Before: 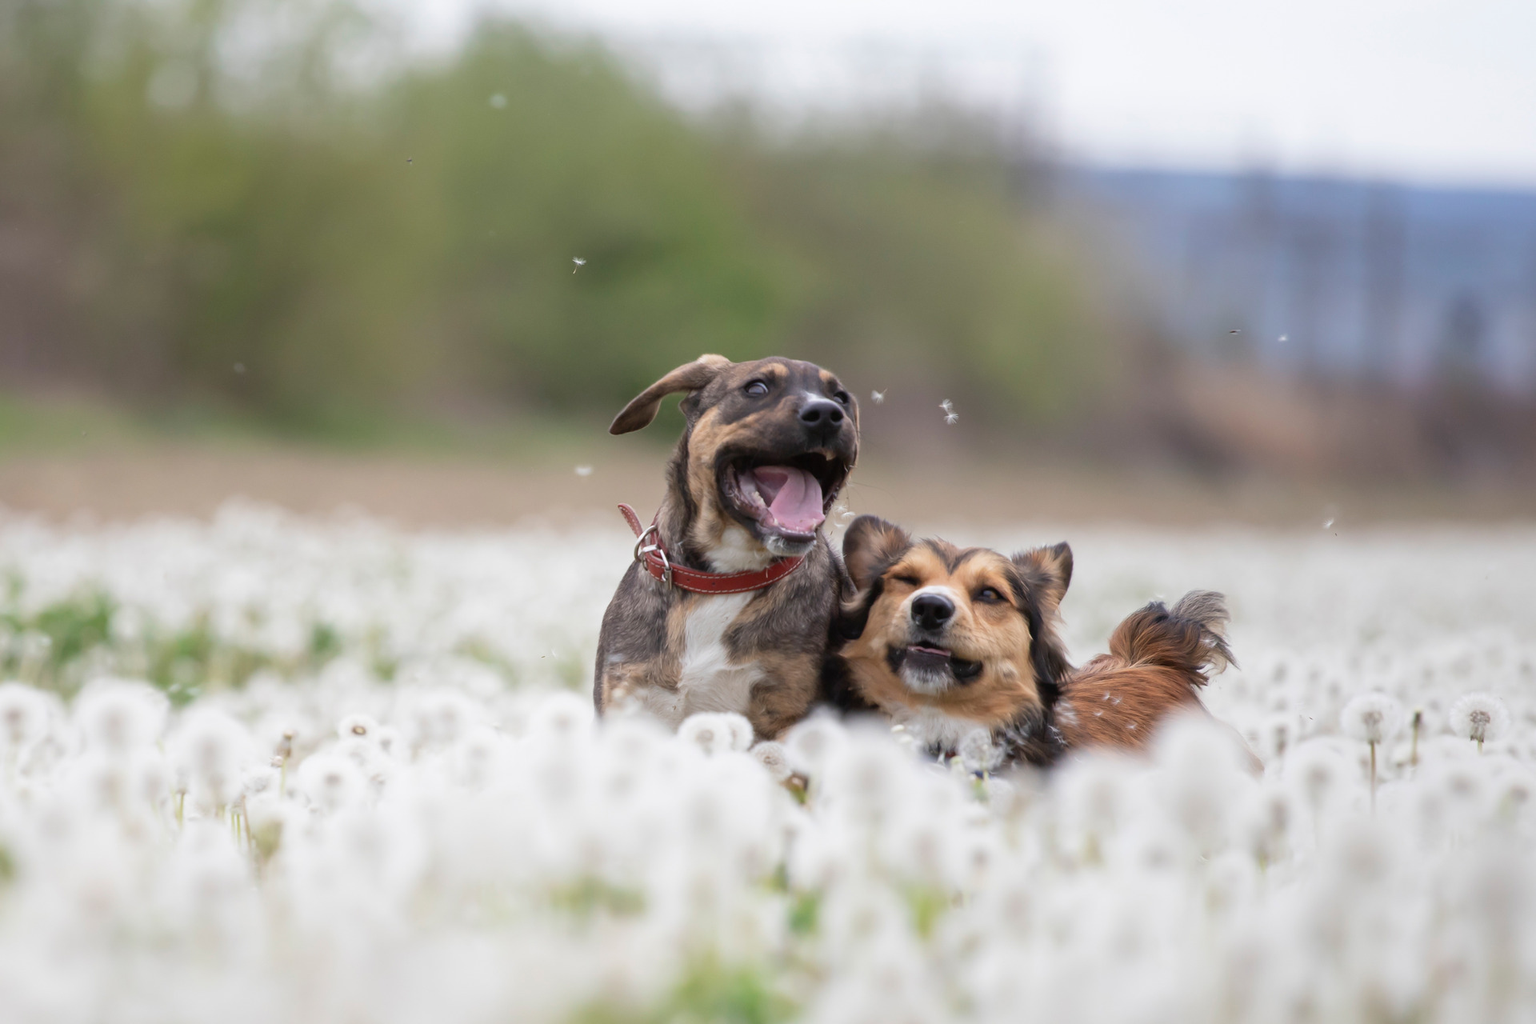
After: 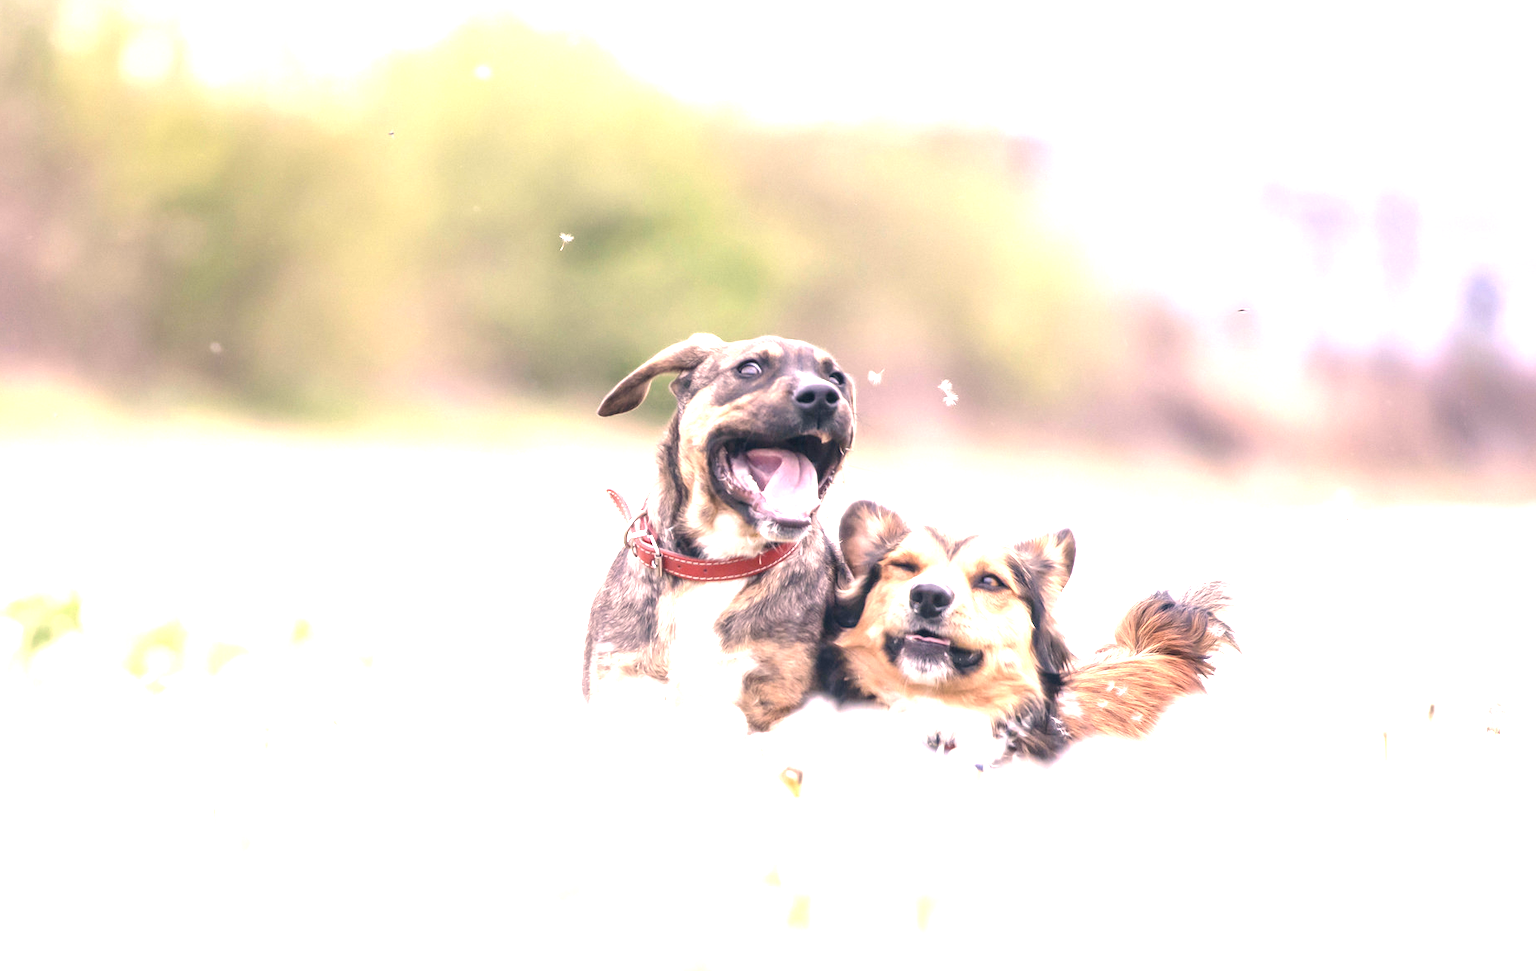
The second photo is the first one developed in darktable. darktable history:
crop: left 2.023%, top 3.109%, right 1.074%, bottom 4.948%
local contrast: detail 130%
color correction: highlights a* 13.97, highlights b* 6, shadows a* -5.03, shadows b* -15.93, saturation 0.866
exposure: exposure 1.996 EV, compensate highlight preservation false
